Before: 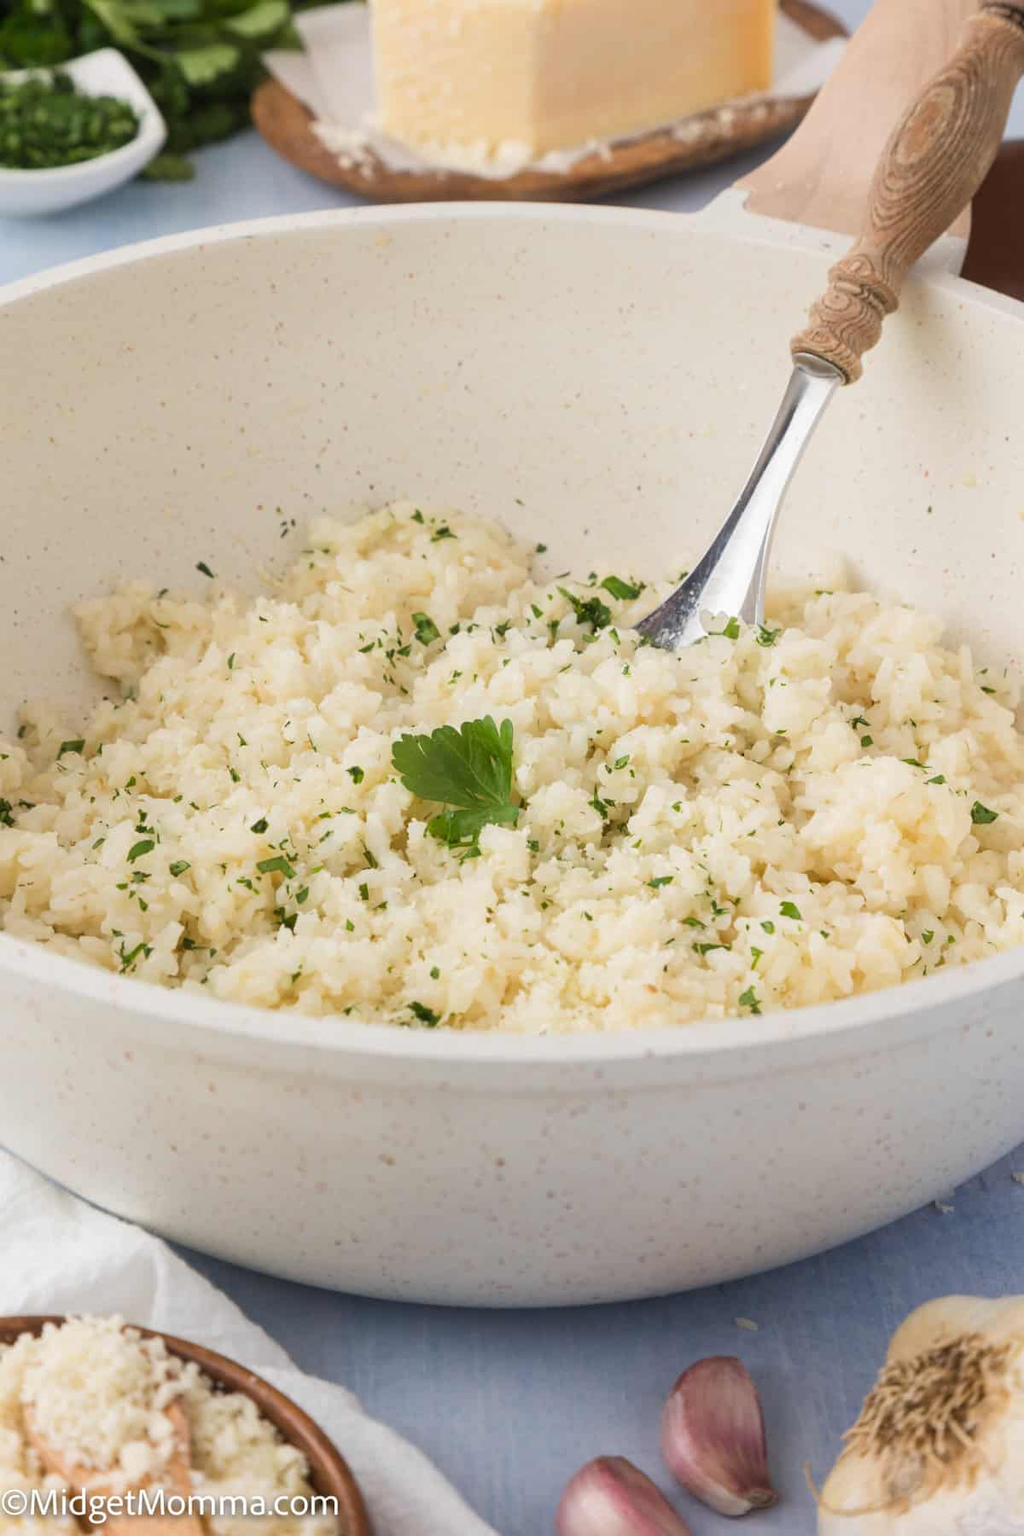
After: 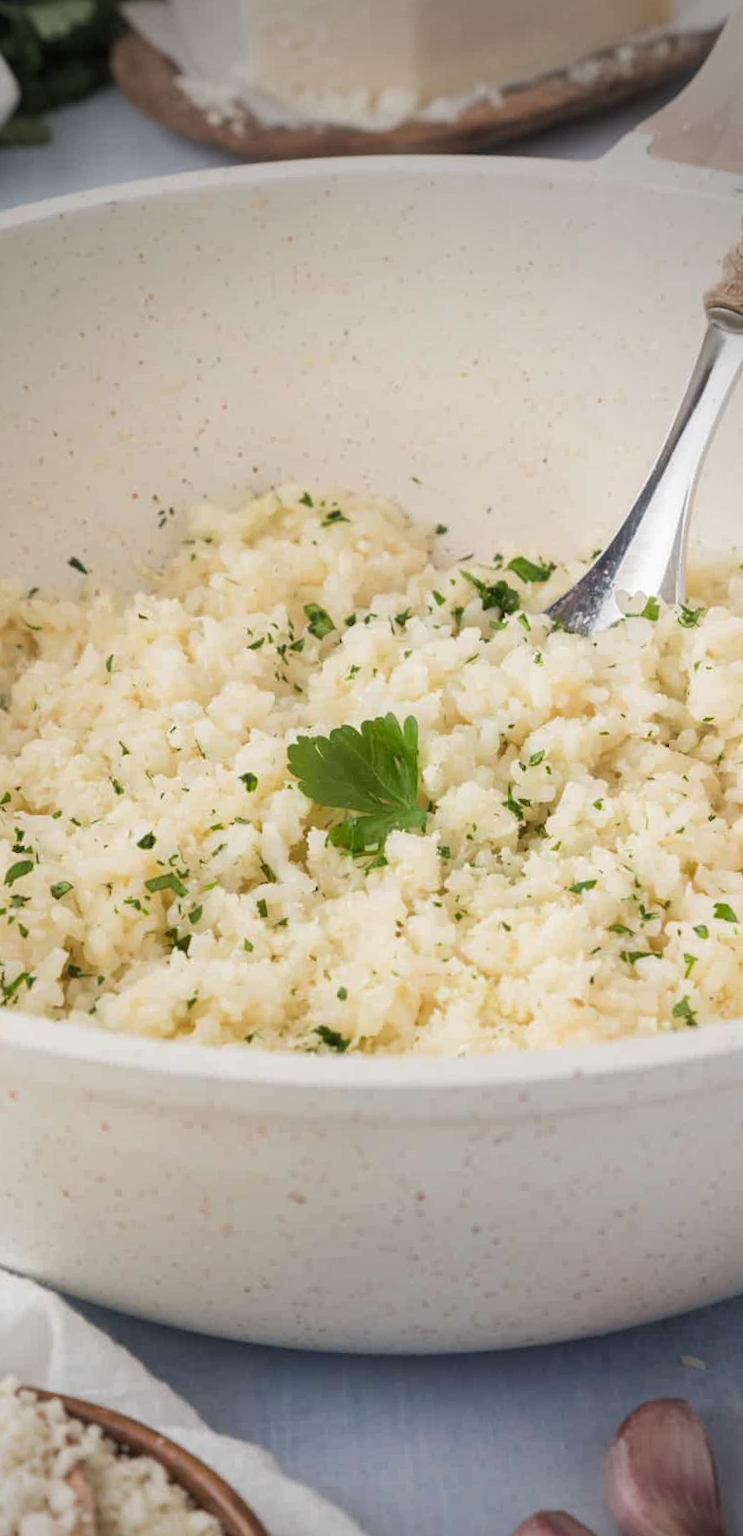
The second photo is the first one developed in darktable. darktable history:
crop and rotate: left 12.648%, right 20.685%
vignetting: fall-off start 64.63%, center (-0.034, 0.148), width/height ratio 0.881
rotate and perspective: rotation -2°, crop left 0.022, crop right 0.978, crop top 0.049, crop bottom 0.951
